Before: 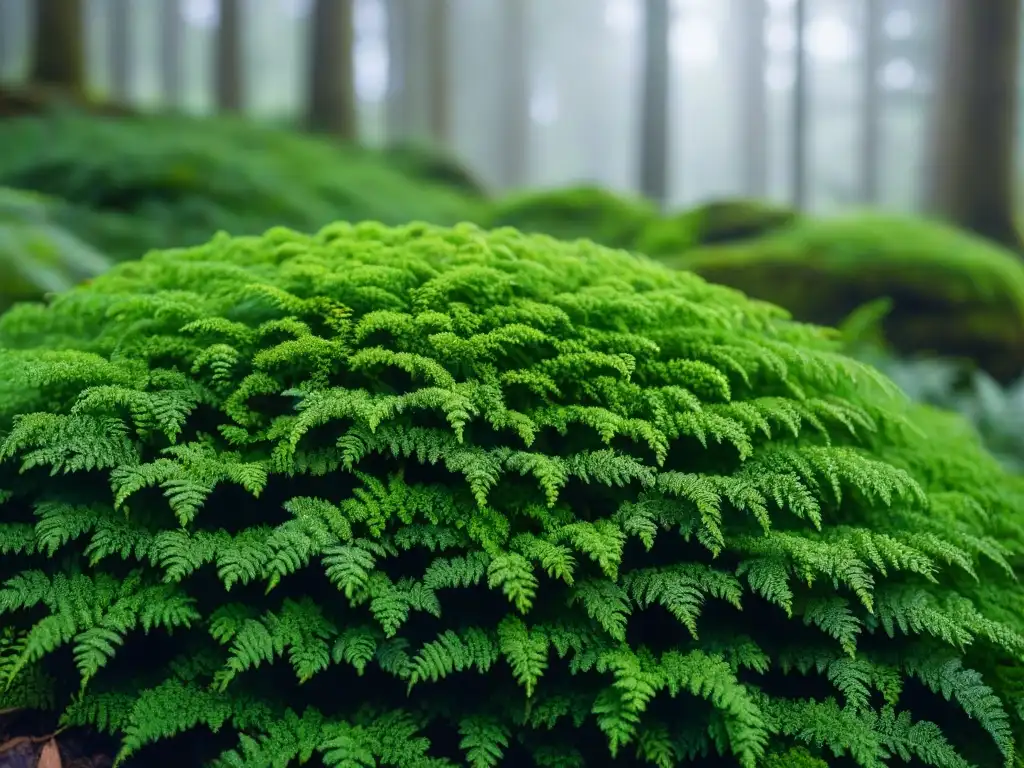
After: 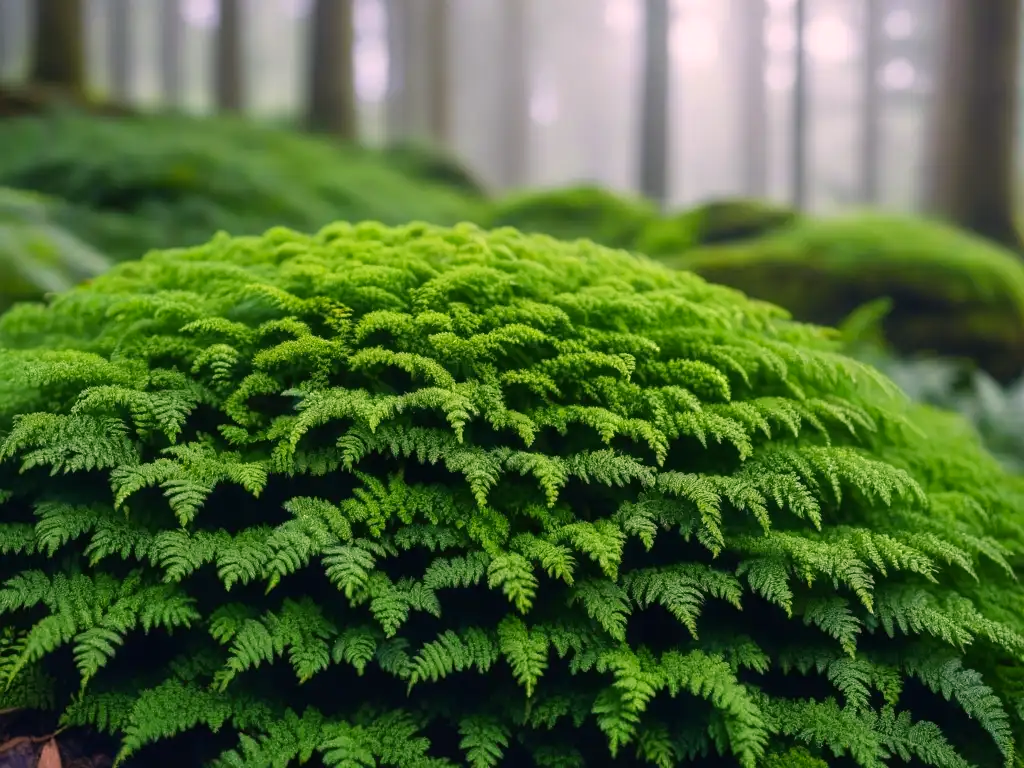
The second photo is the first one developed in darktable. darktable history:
color correction: highlights a* 12.53, highlights b* 5.4
